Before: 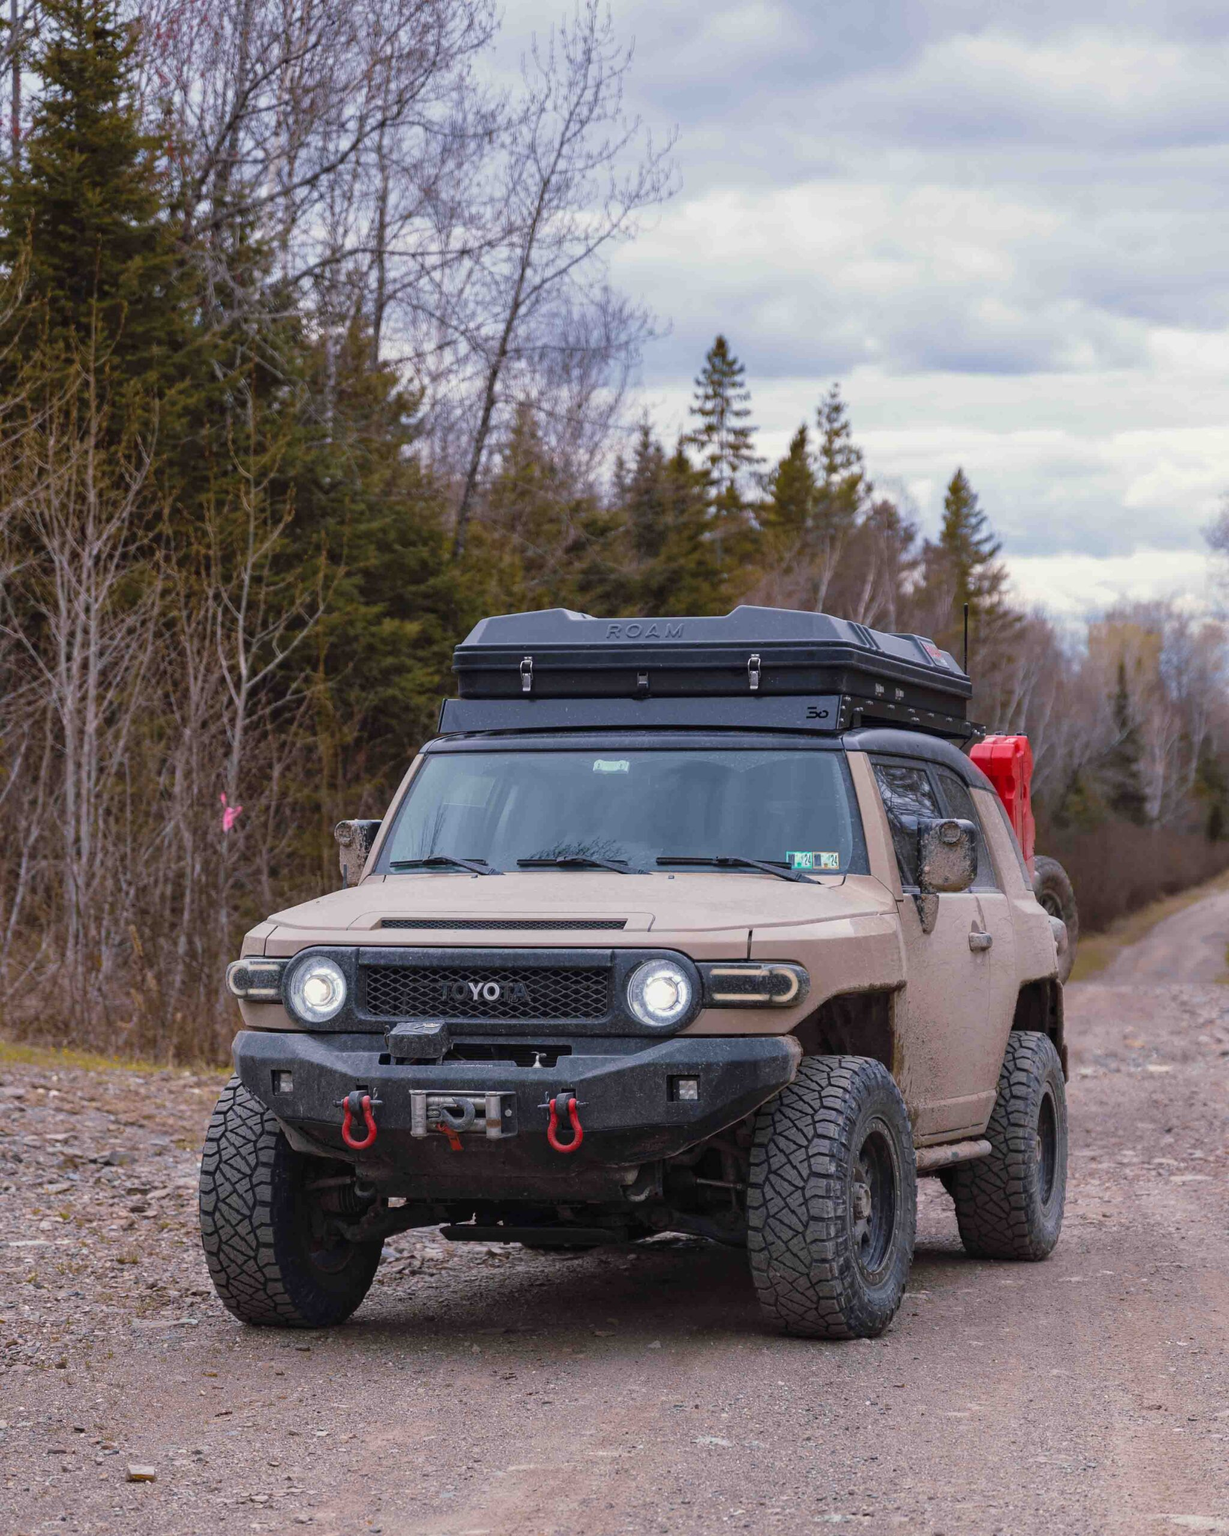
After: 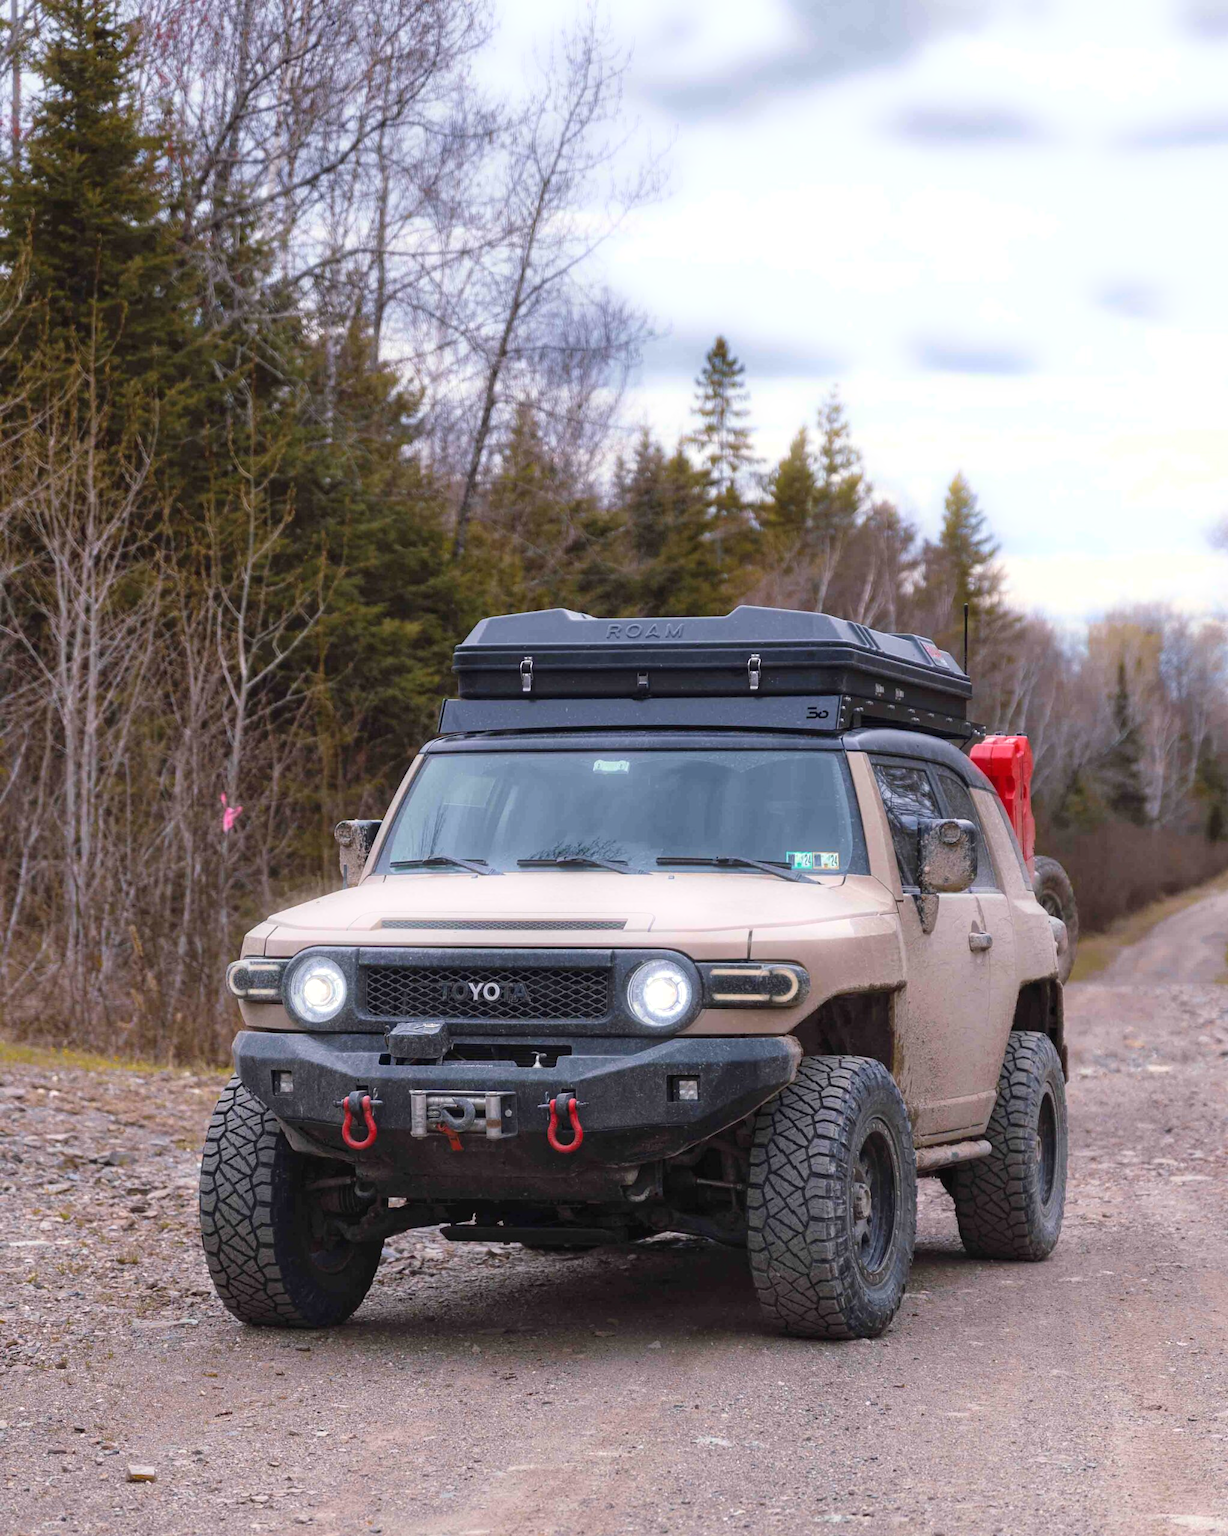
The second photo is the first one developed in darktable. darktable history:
bloom: size 5%, threshold 95%, strength 15%
exposure: black level correction 0, exposure 0.3 EV, compensate highlight preservation false
